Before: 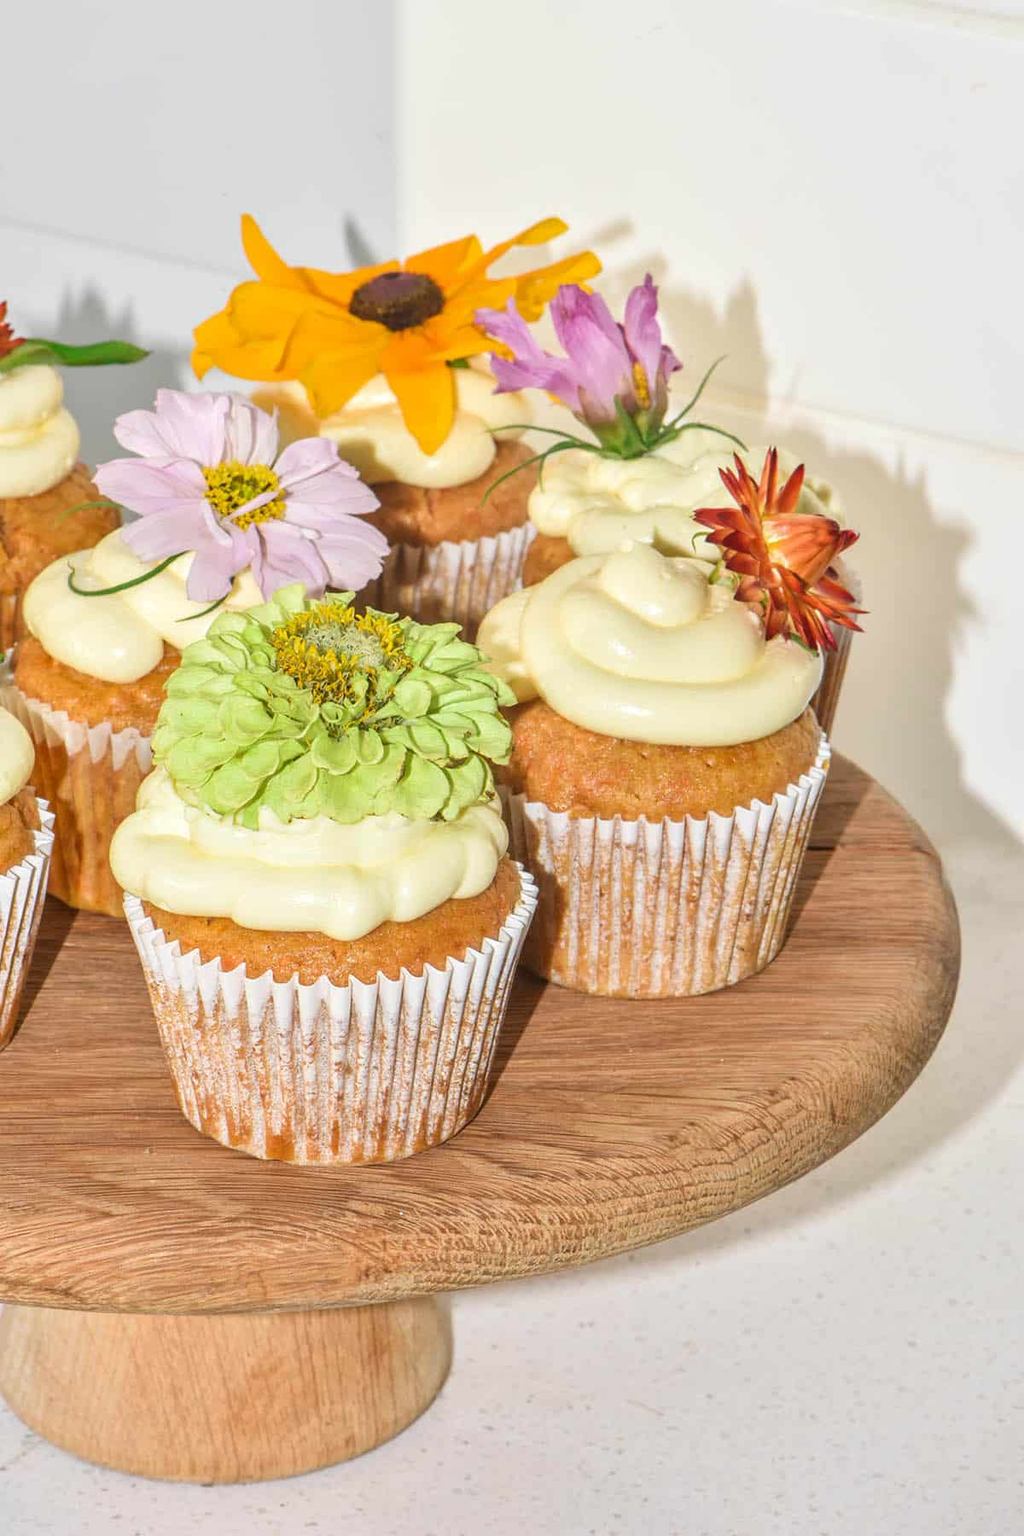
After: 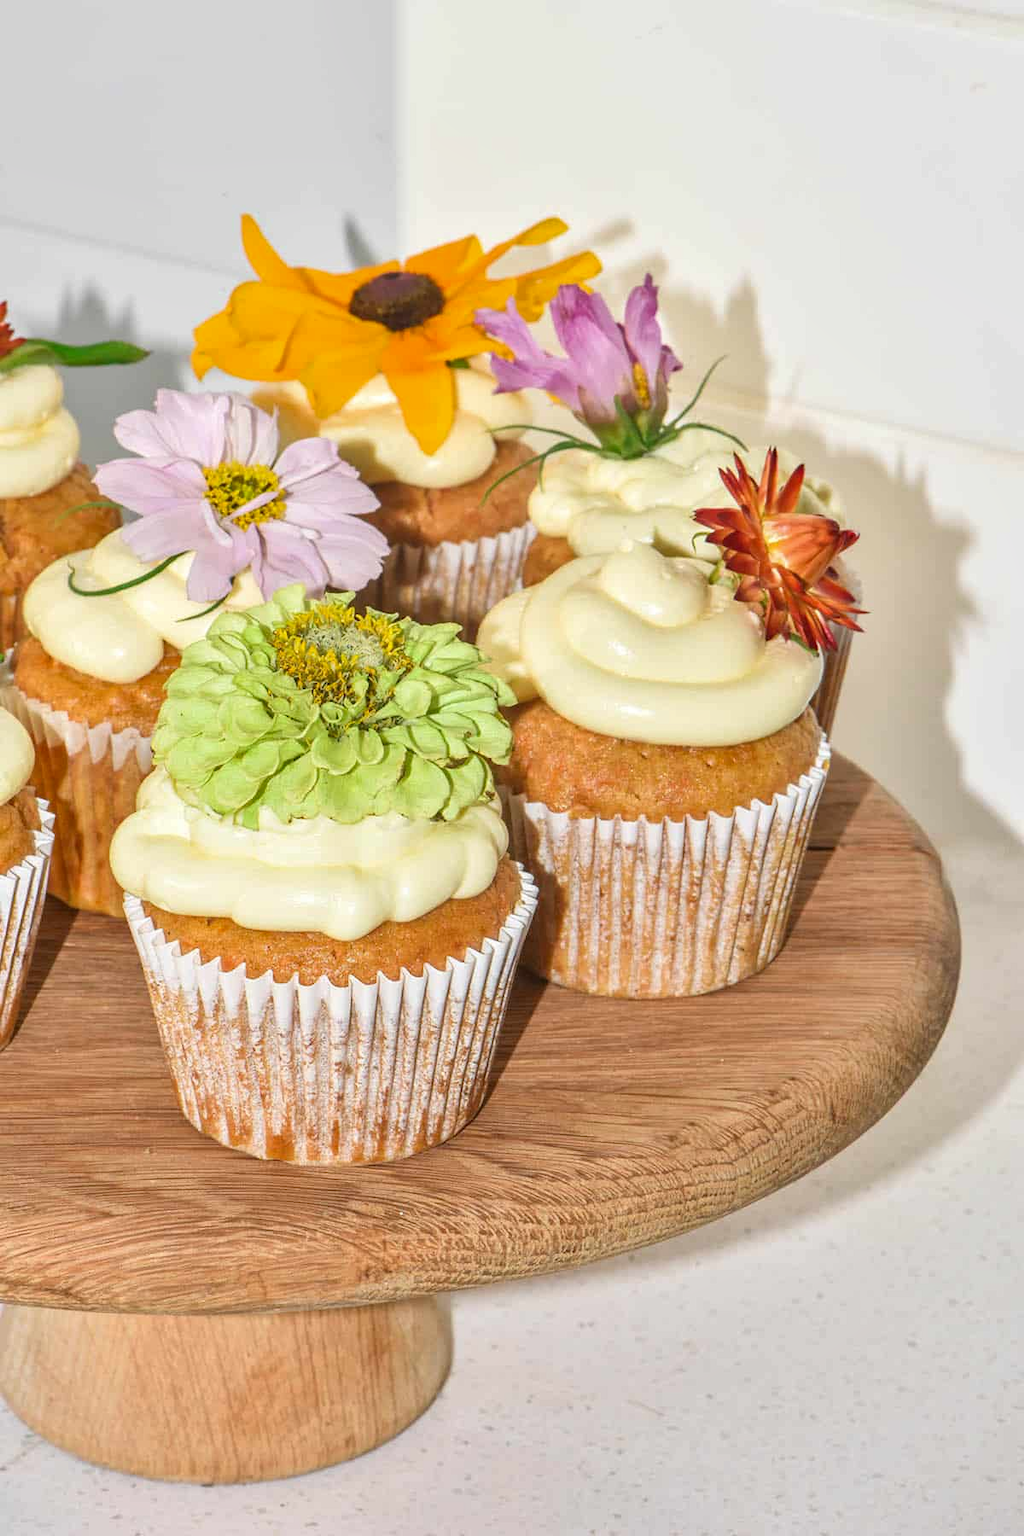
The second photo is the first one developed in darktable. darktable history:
shadows and highlights: shadows 36.81, highlights -27.22, soften with gaussian
